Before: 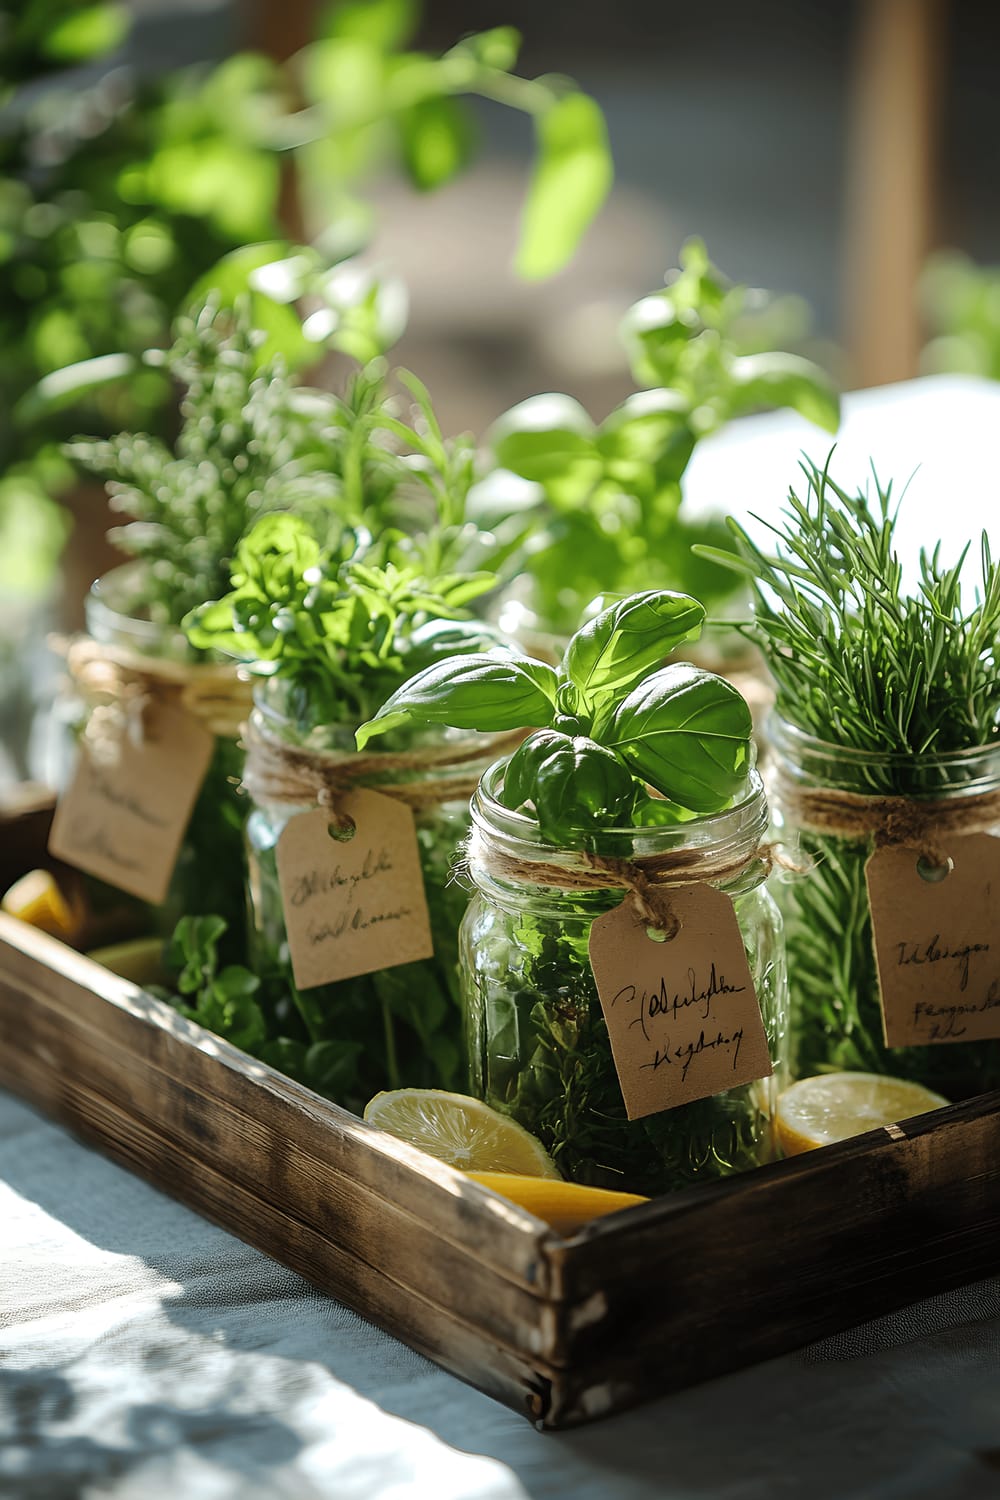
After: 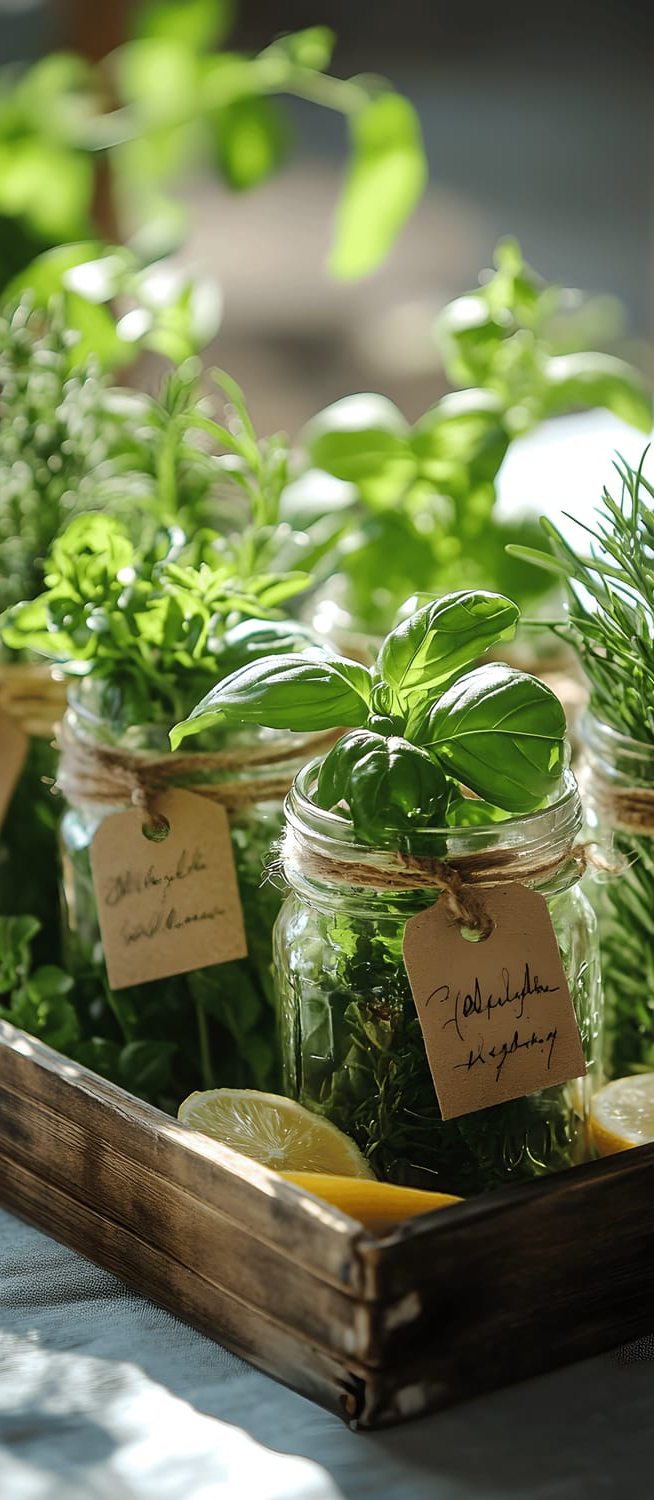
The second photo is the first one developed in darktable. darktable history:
crop and rotate: left 18.627%, right 15.882%
